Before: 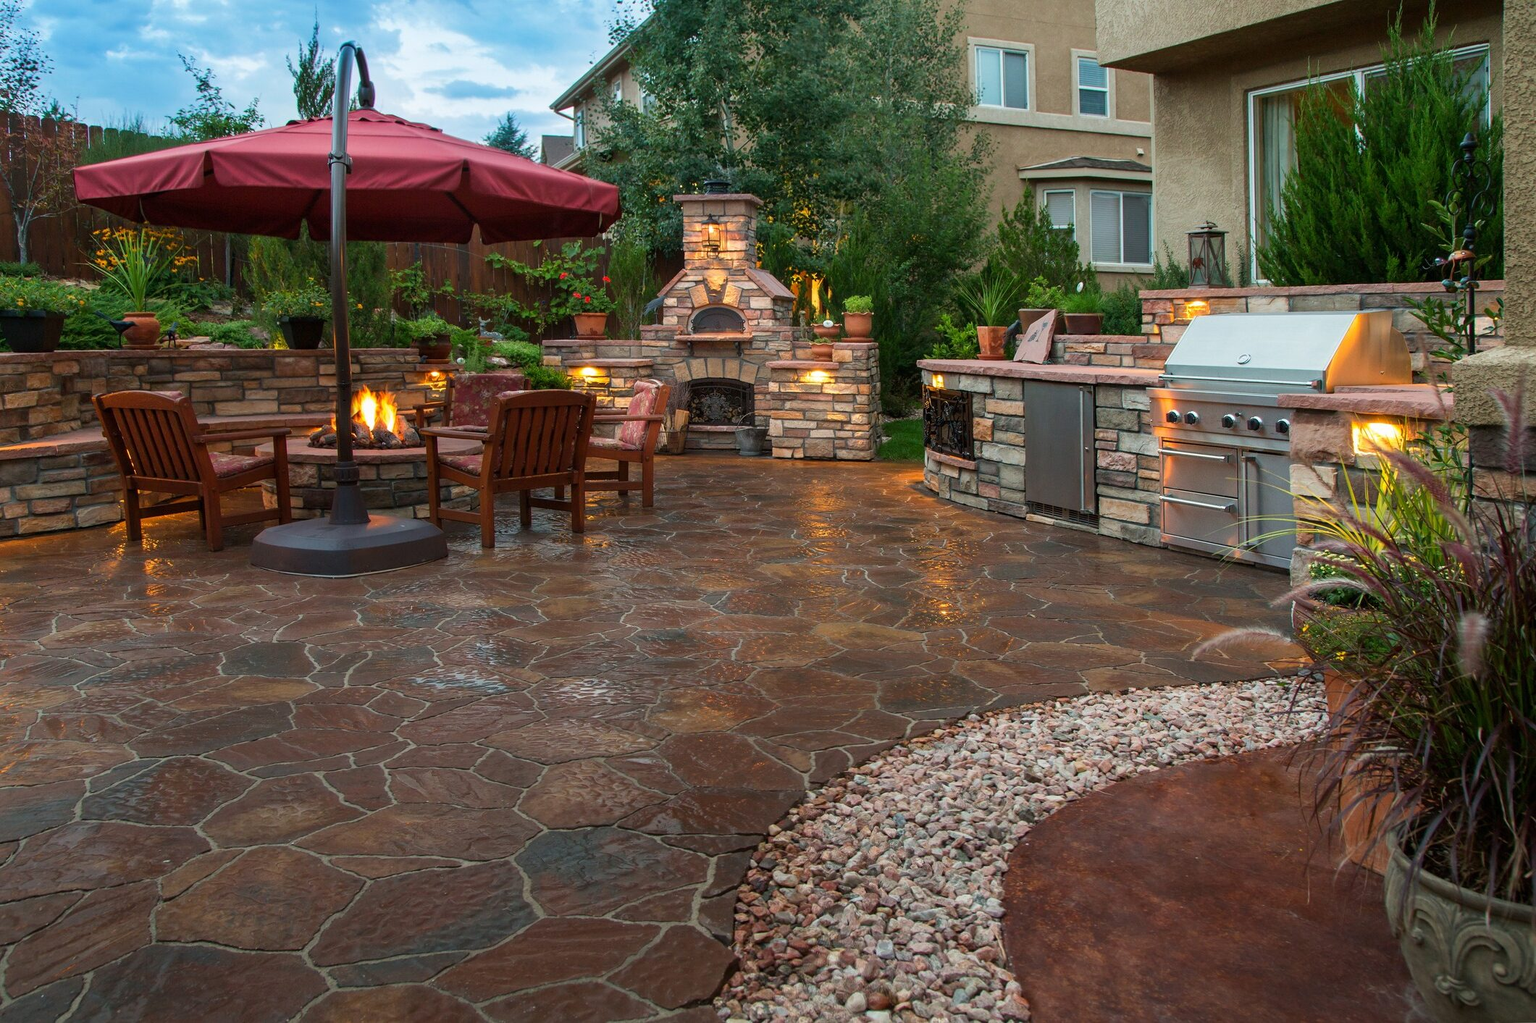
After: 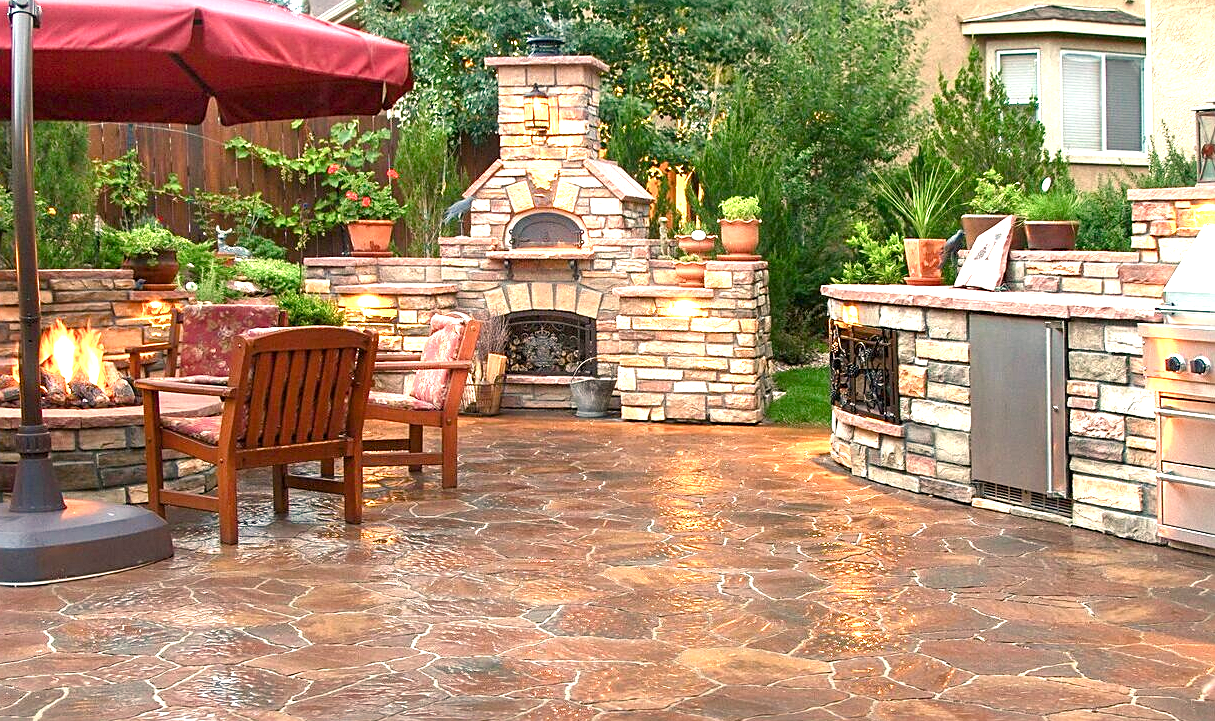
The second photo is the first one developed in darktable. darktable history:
crop: left 21.001%, top 15.009%, right 21.675%, bottom 33.917%
color balance rgb: highlights gain › chroma 3.736%, highlights gain › hue 58.12°, perceptual saturation grading › global saturation -0.112%, perceptual saturation grading › highlights -15.563%, perceptual saturation grading › shadows 24.293%, perceptual brilliance grading › global brilliance -1.788%, perceptual brilliance grading › highlights -1.735%, perceptual brilliance grading › mid-tones -1.768%, perceptual brilliance grading › shadows -0.633%
sharpen: on, module defaults
exposure: exposure 2.061 EV, compensate highlight preservation false
